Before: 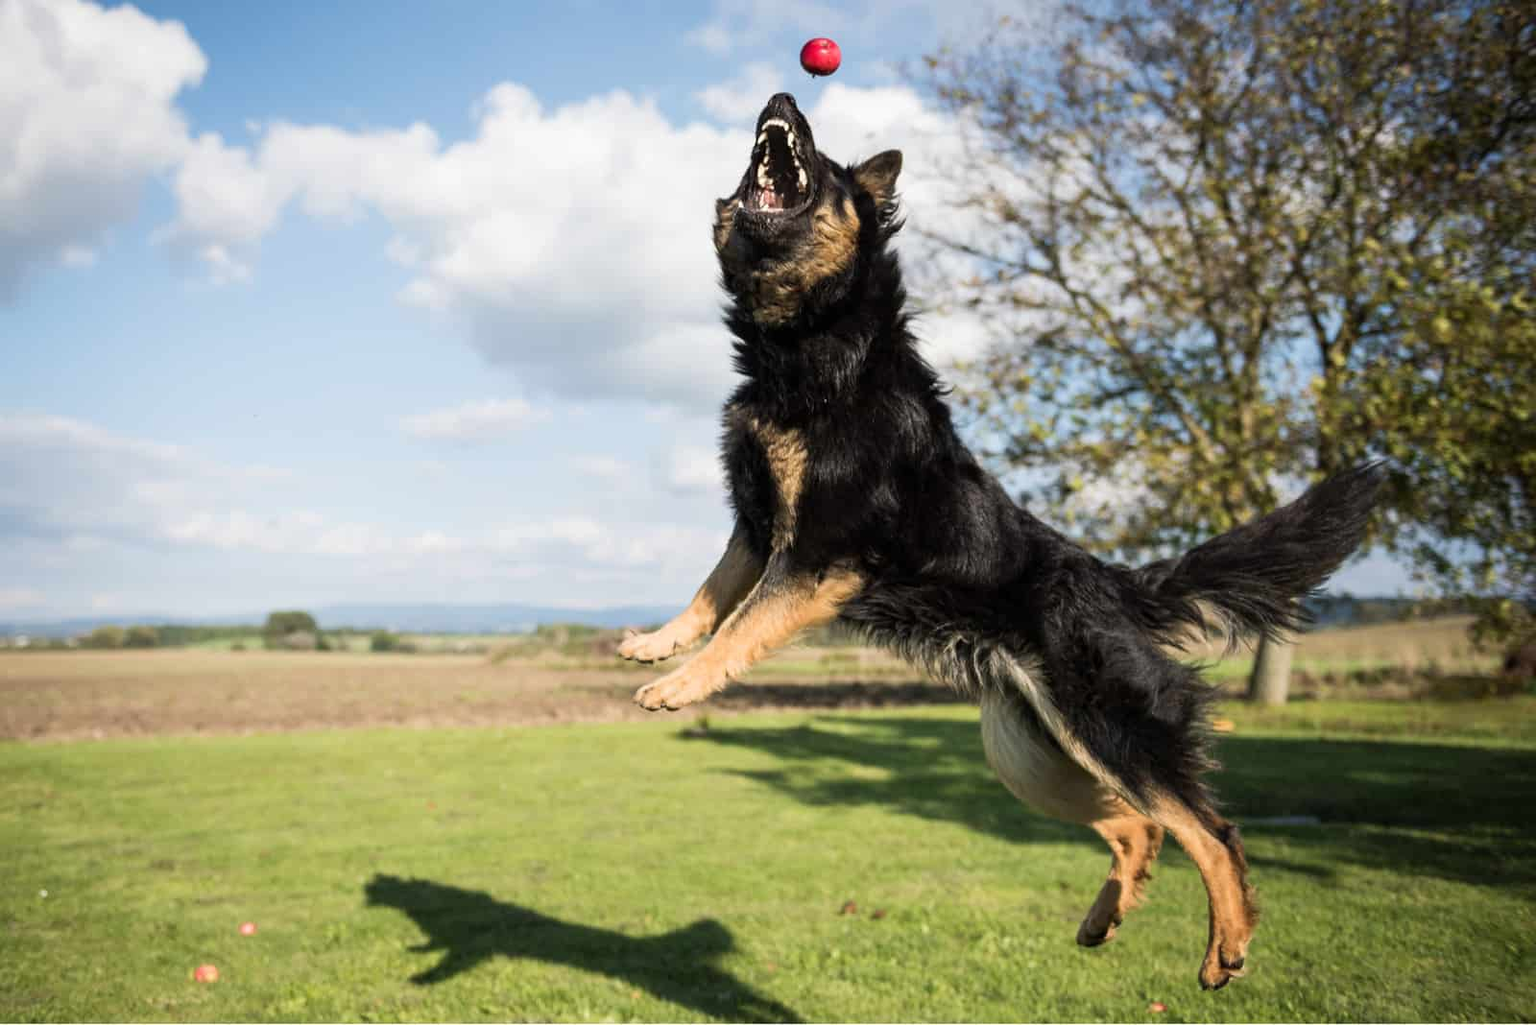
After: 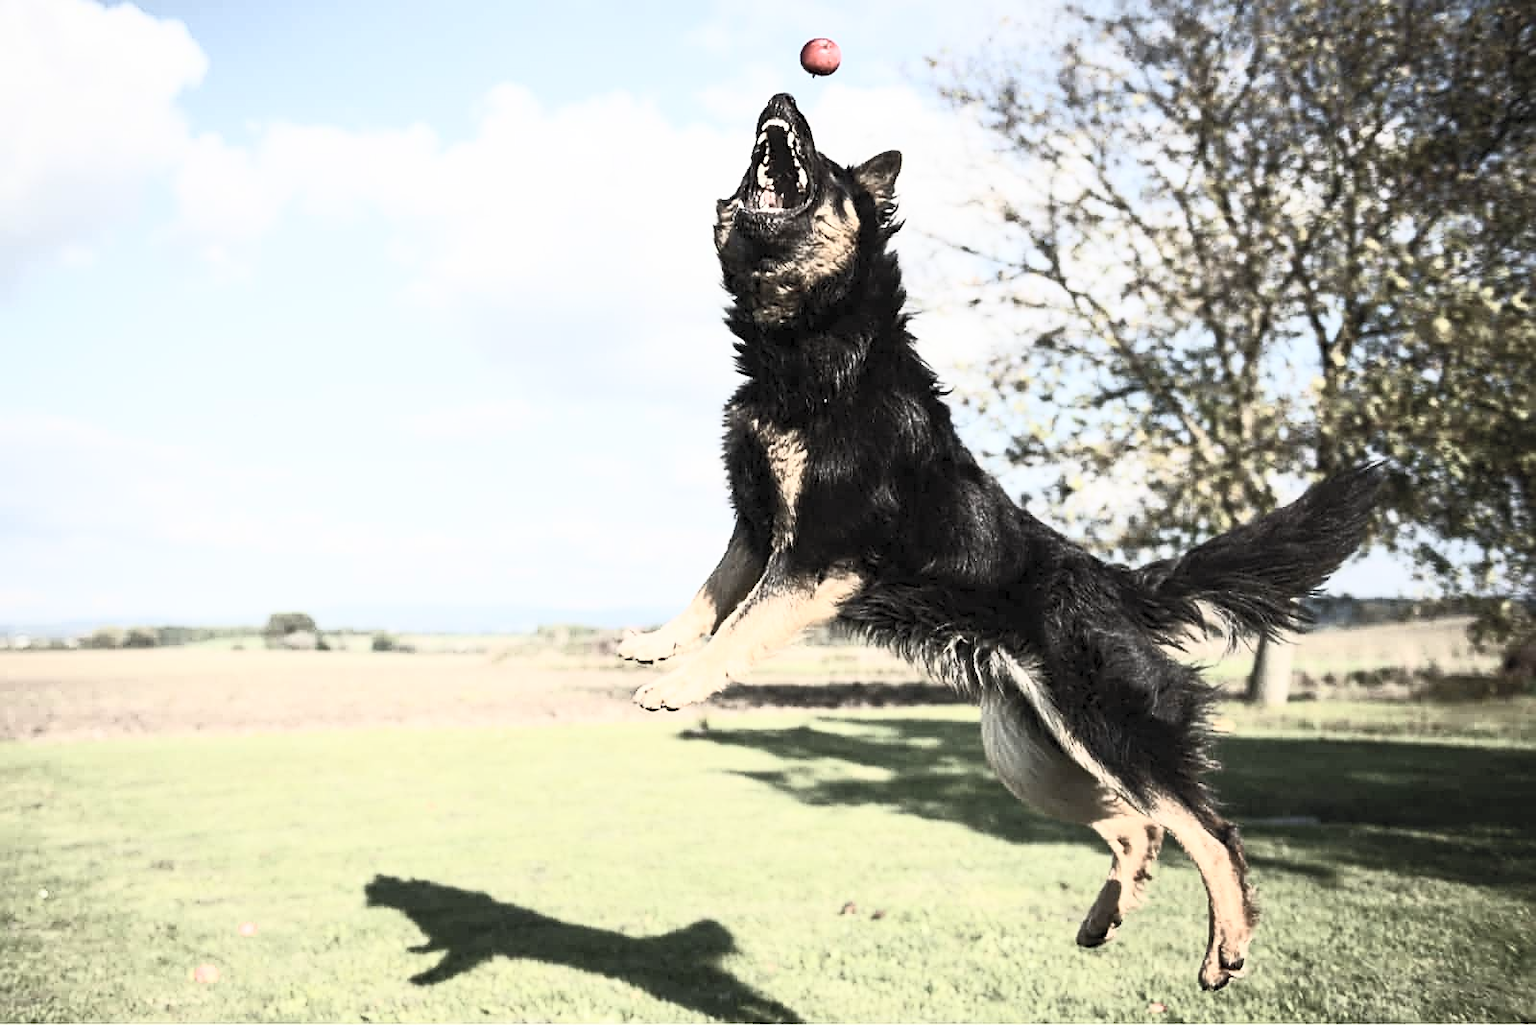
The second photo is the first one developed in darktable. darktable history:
color correction: highlights b* -0.032, saturation 0.801
contrast brightness saturation: contrast 0.583, brightness 0.576, saturation -0.35
sharpen: on, module defaults
